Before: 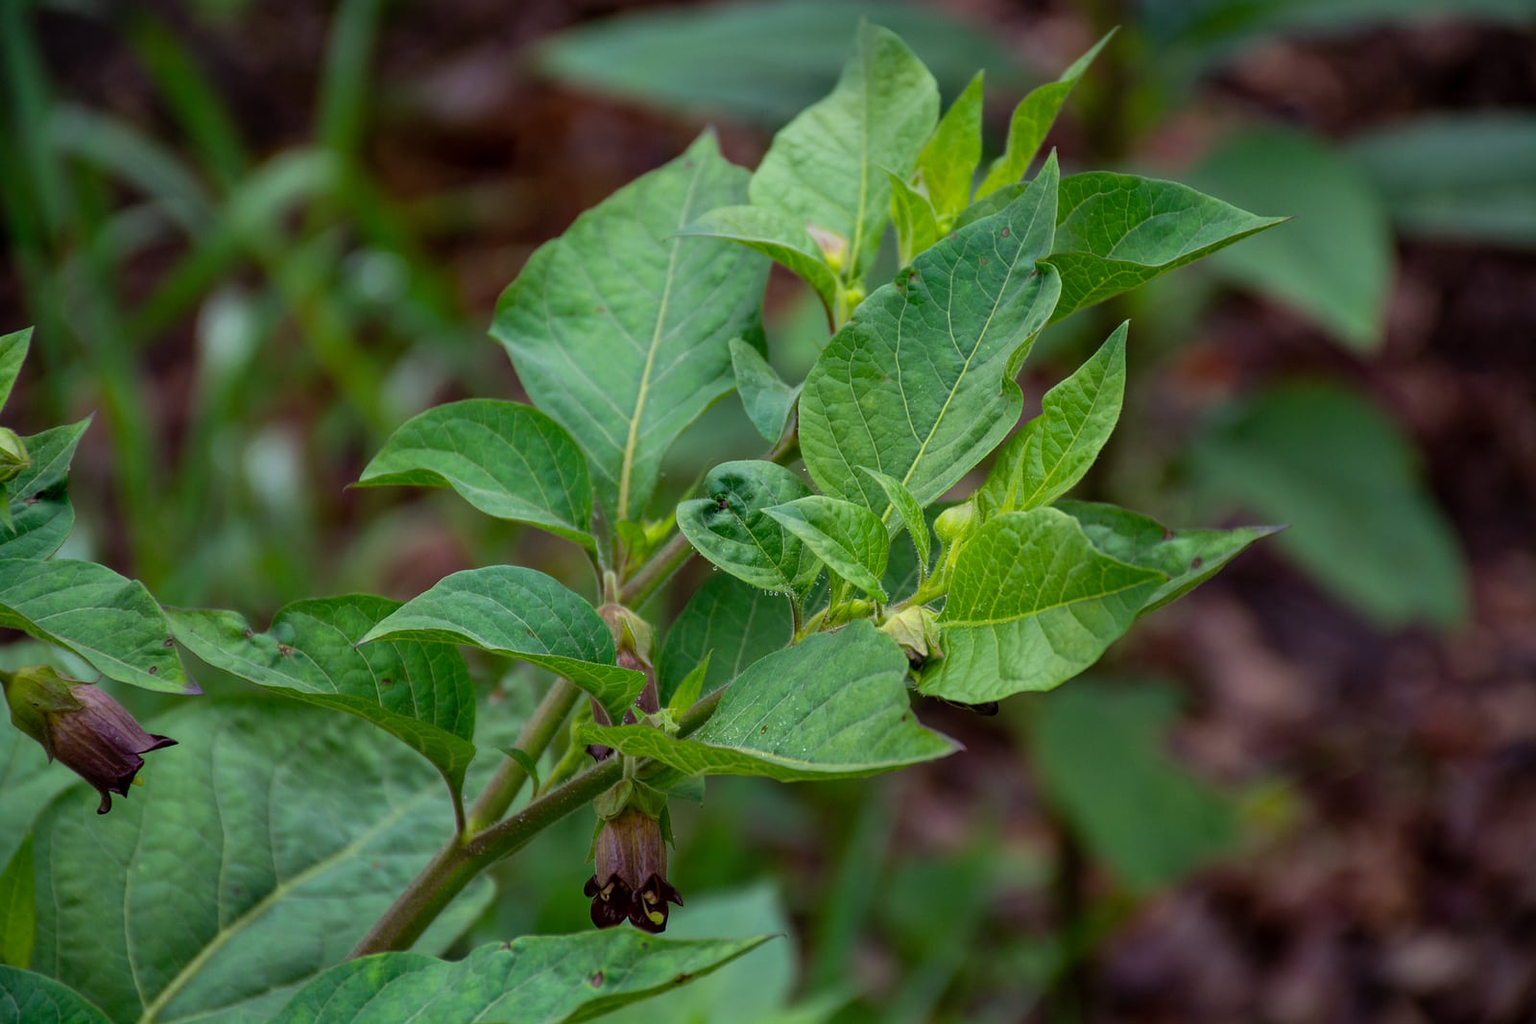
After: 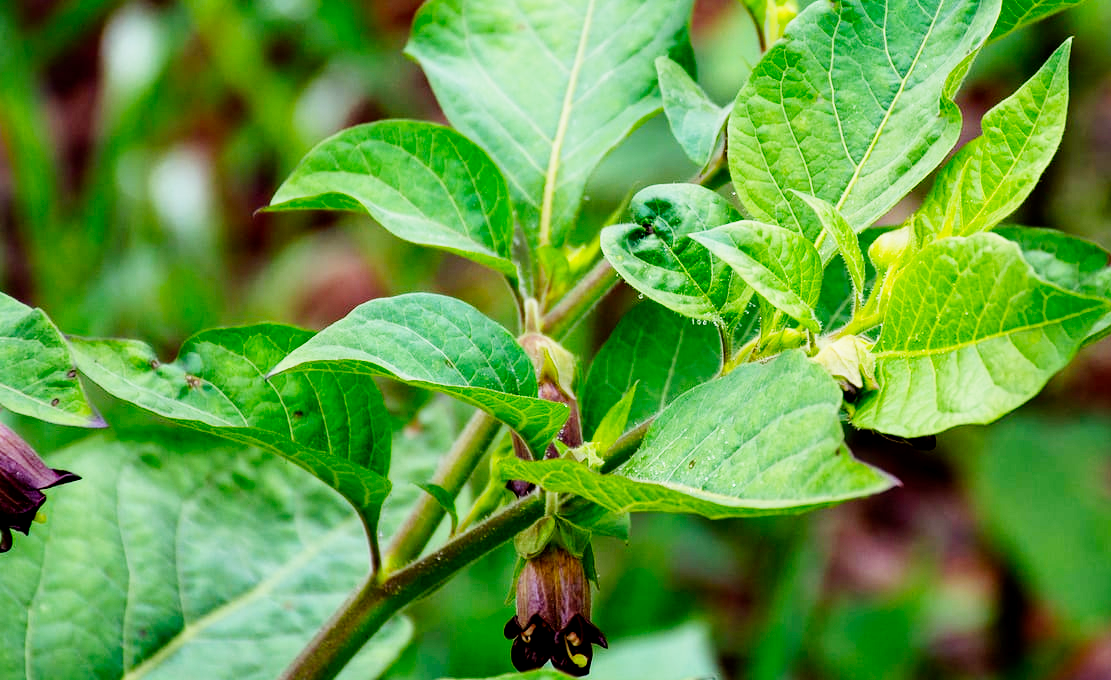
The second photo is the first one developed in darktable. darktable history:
crop: left 6.533%, top 27.799%, right 23.969%, bottom 8.414%
base curve: curves: ch0 [(0, 0) (0, 0.001) (0.001, 0.001) (0.004, 0.002) (0.007, 0.004) (0.015, 0.013) (0.033, 0.045) (0.052, 0.096) (0.075, 0.17) (0.099, 0.241) (0.163, 0.42) (0.219, 0.55) (0.259, 0.616) (0.327, 0.722) (0.365, 0.765) (0.522, 0.873) (0.547, 0.881) (0.689, 0.919) (0.826, 0.952) (1, 1)], preserve colors none
exposure: black level correction 0.007, exposure 0.099 EV, compensate exposure bias true, compensate highlight preservation false
